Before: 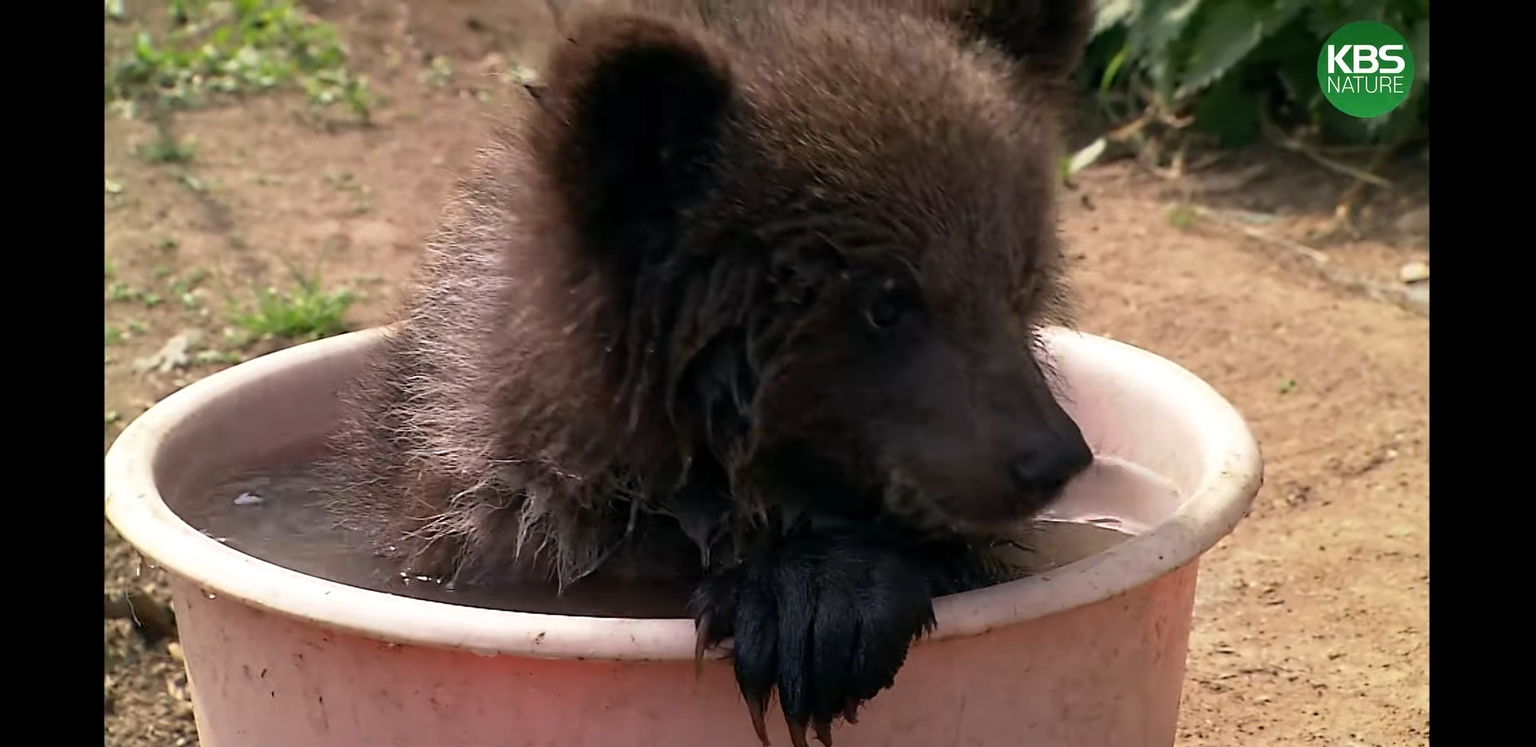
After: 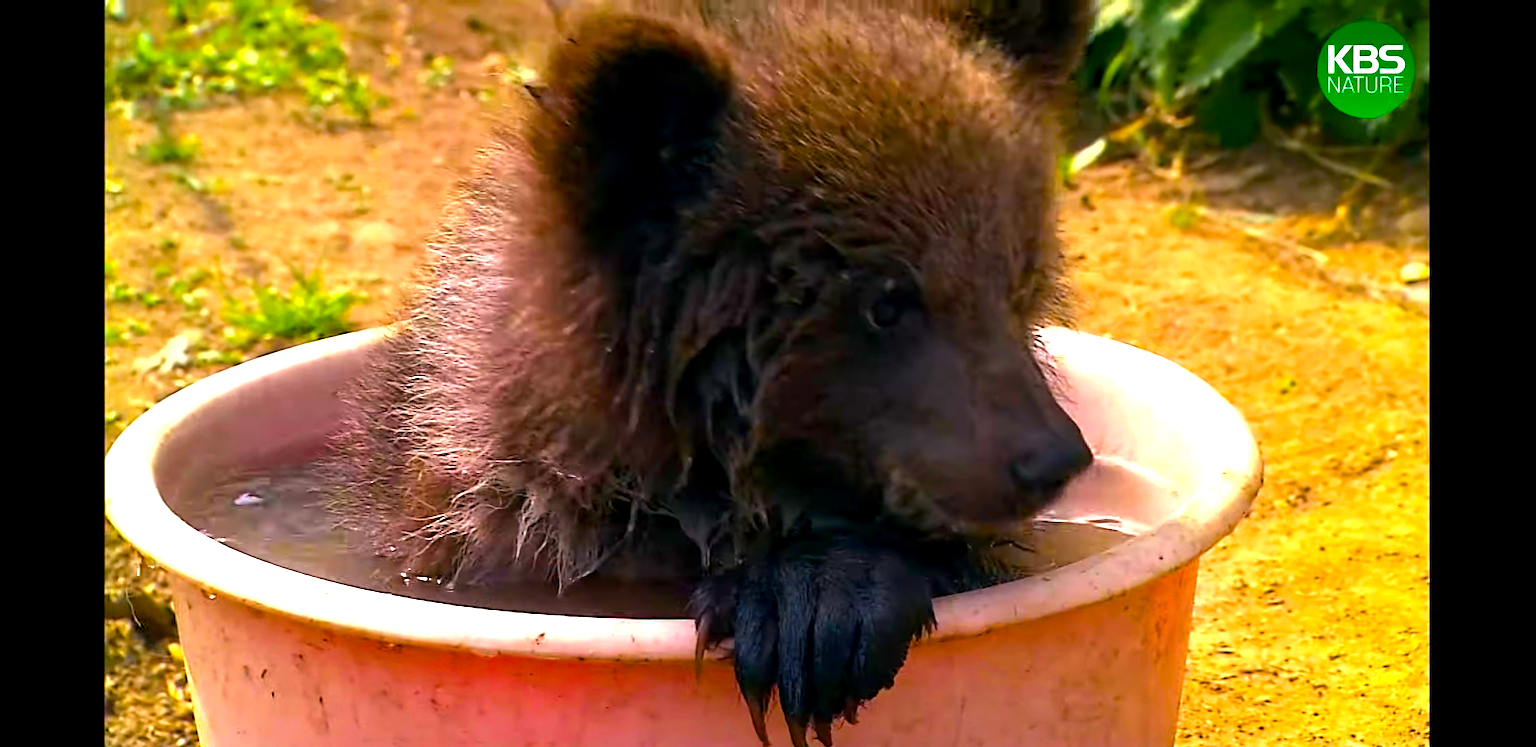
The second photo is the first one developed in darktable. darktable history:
color balance rgb: linear chroma grading › global chroma 42%, perceptual saturation grading › global saturation 42%, perceptual brilliance grading › global brilliance 25%, global vibrance 33%
local contrast: highlights 100%, shadows 100%, detail 120%, midtone range 0.2
vignetting: fall-off start 91.19%
